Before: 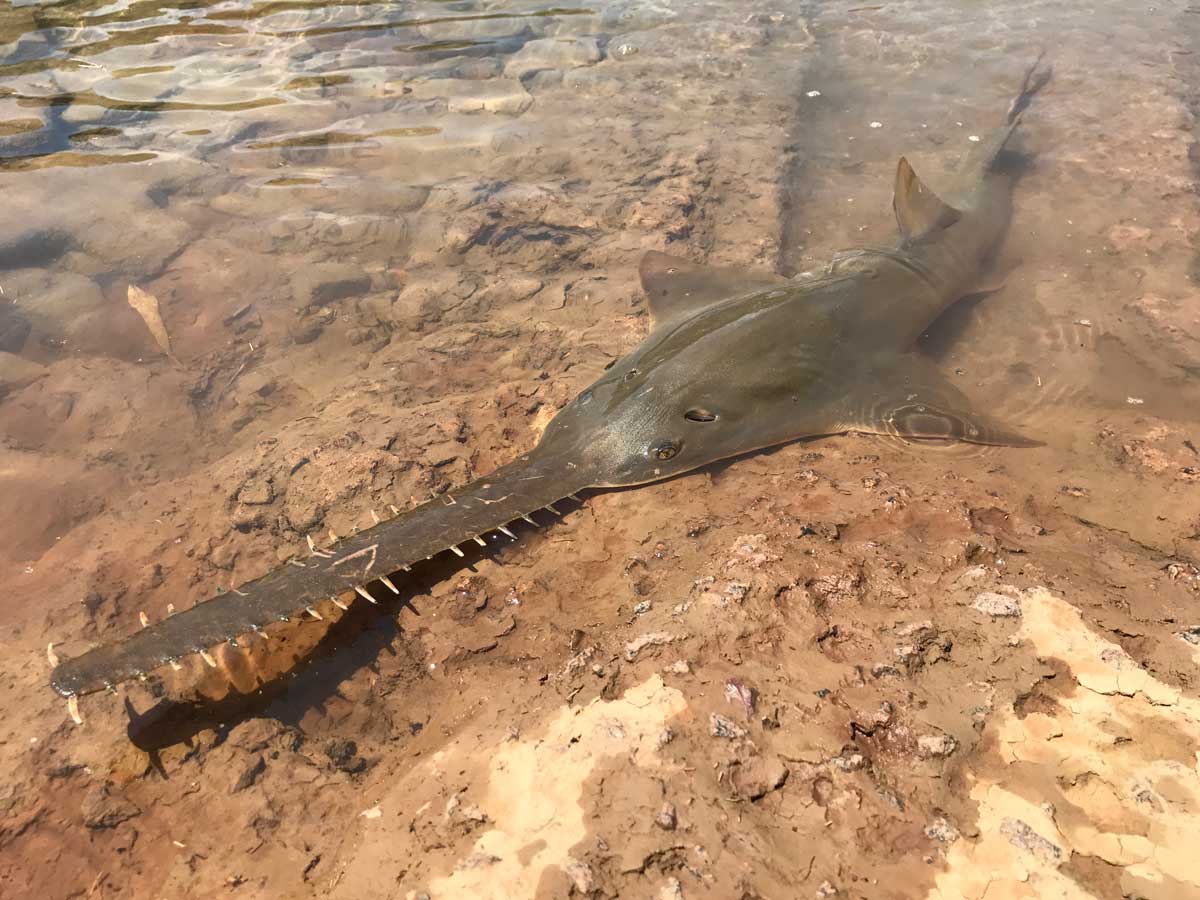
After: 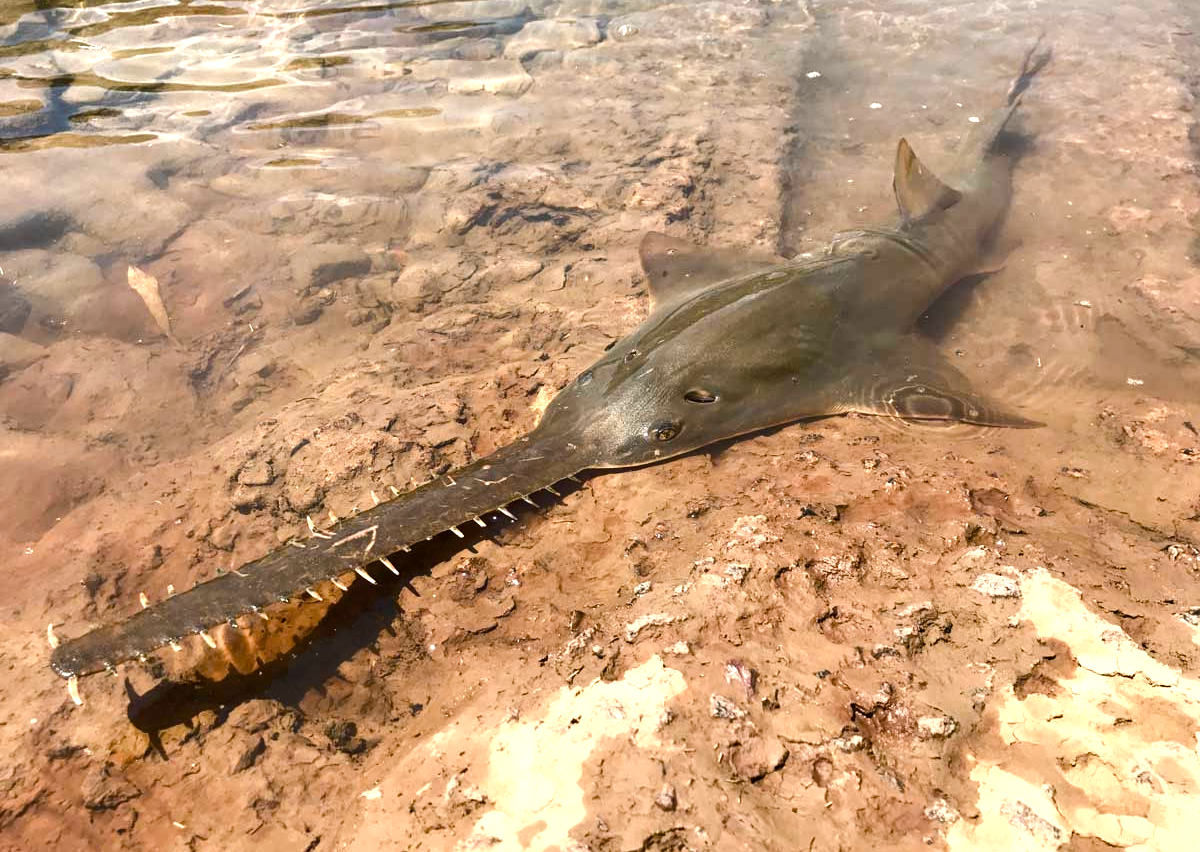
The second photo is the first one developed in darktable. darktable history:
color balance rgb: highlights gain › chroma 1.034%, highlights gain › hue 52.56°, perceptual saturation grading › global saturation 25.27%, perceptual saturation grading › highlights -50.171%, perceptual saturation grading › shadows 30.043%, perceptual brilliance grading › highlights 18.124%, perceptual brilliance grading › mid-tones 32.616%, perceptual brilliance grading › shadows -31.437%
crop and rotate: top 2.218%, bottom 3.029%
